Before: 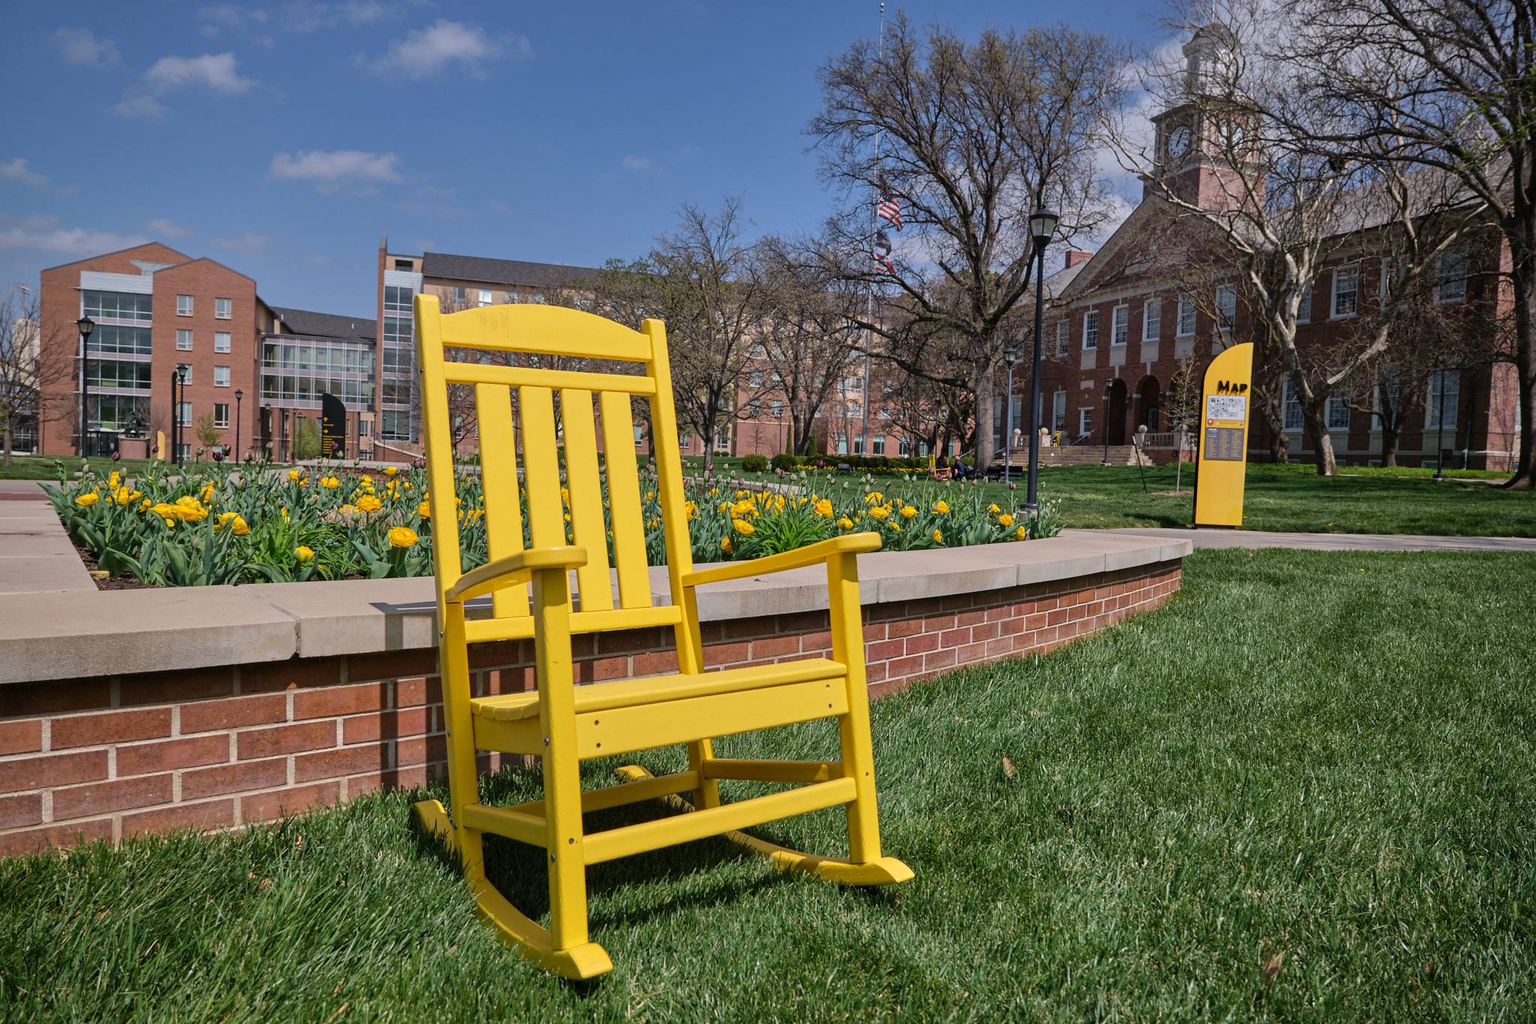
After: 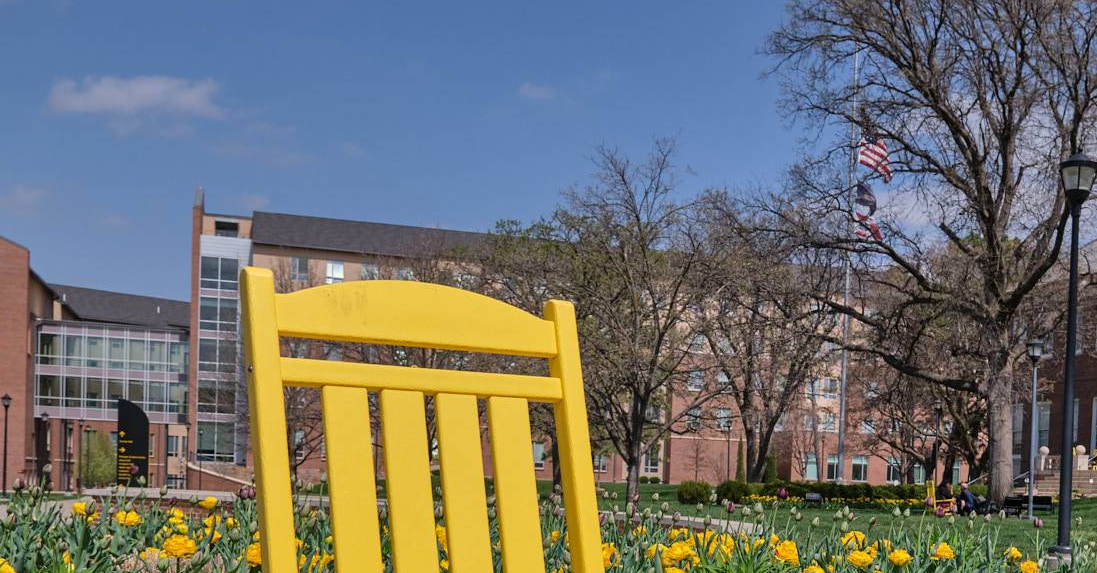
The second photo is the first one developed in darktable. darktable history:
crop: left 15.248%, top 9.169%, right 31.154%, bottom 48.783%
exposure: compensate highlight preservation false
shadows and highlights: soften with gaussian
